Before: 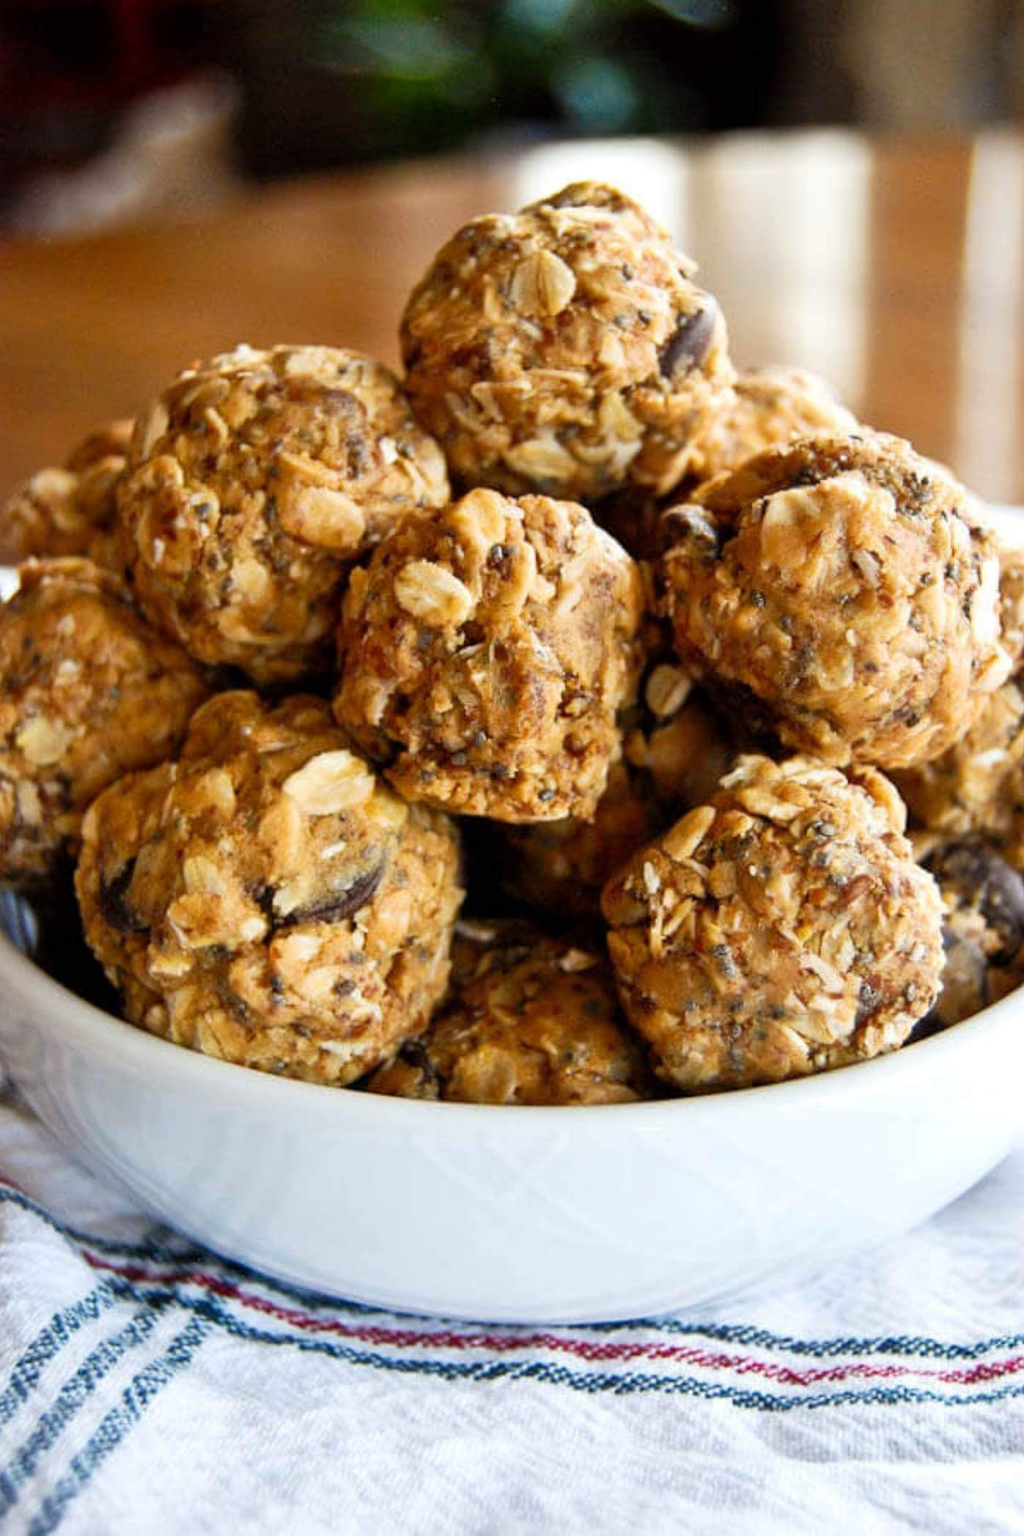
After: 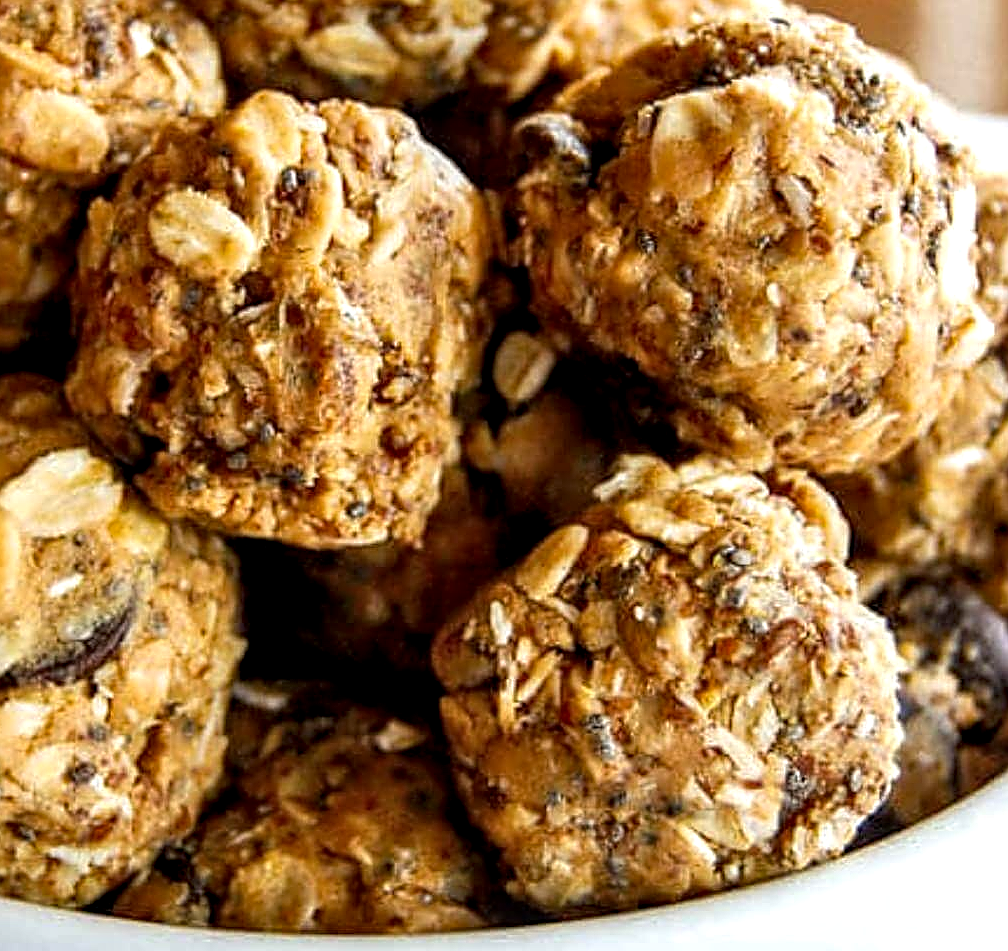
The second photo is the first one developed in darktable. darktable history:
sharpen: amount 0.747
crop and rotate: left 27.98%, top 27.51%, bottom 27.164%
haze removal: compatibility mode true, adaptive false
local contrast: detail 150%
